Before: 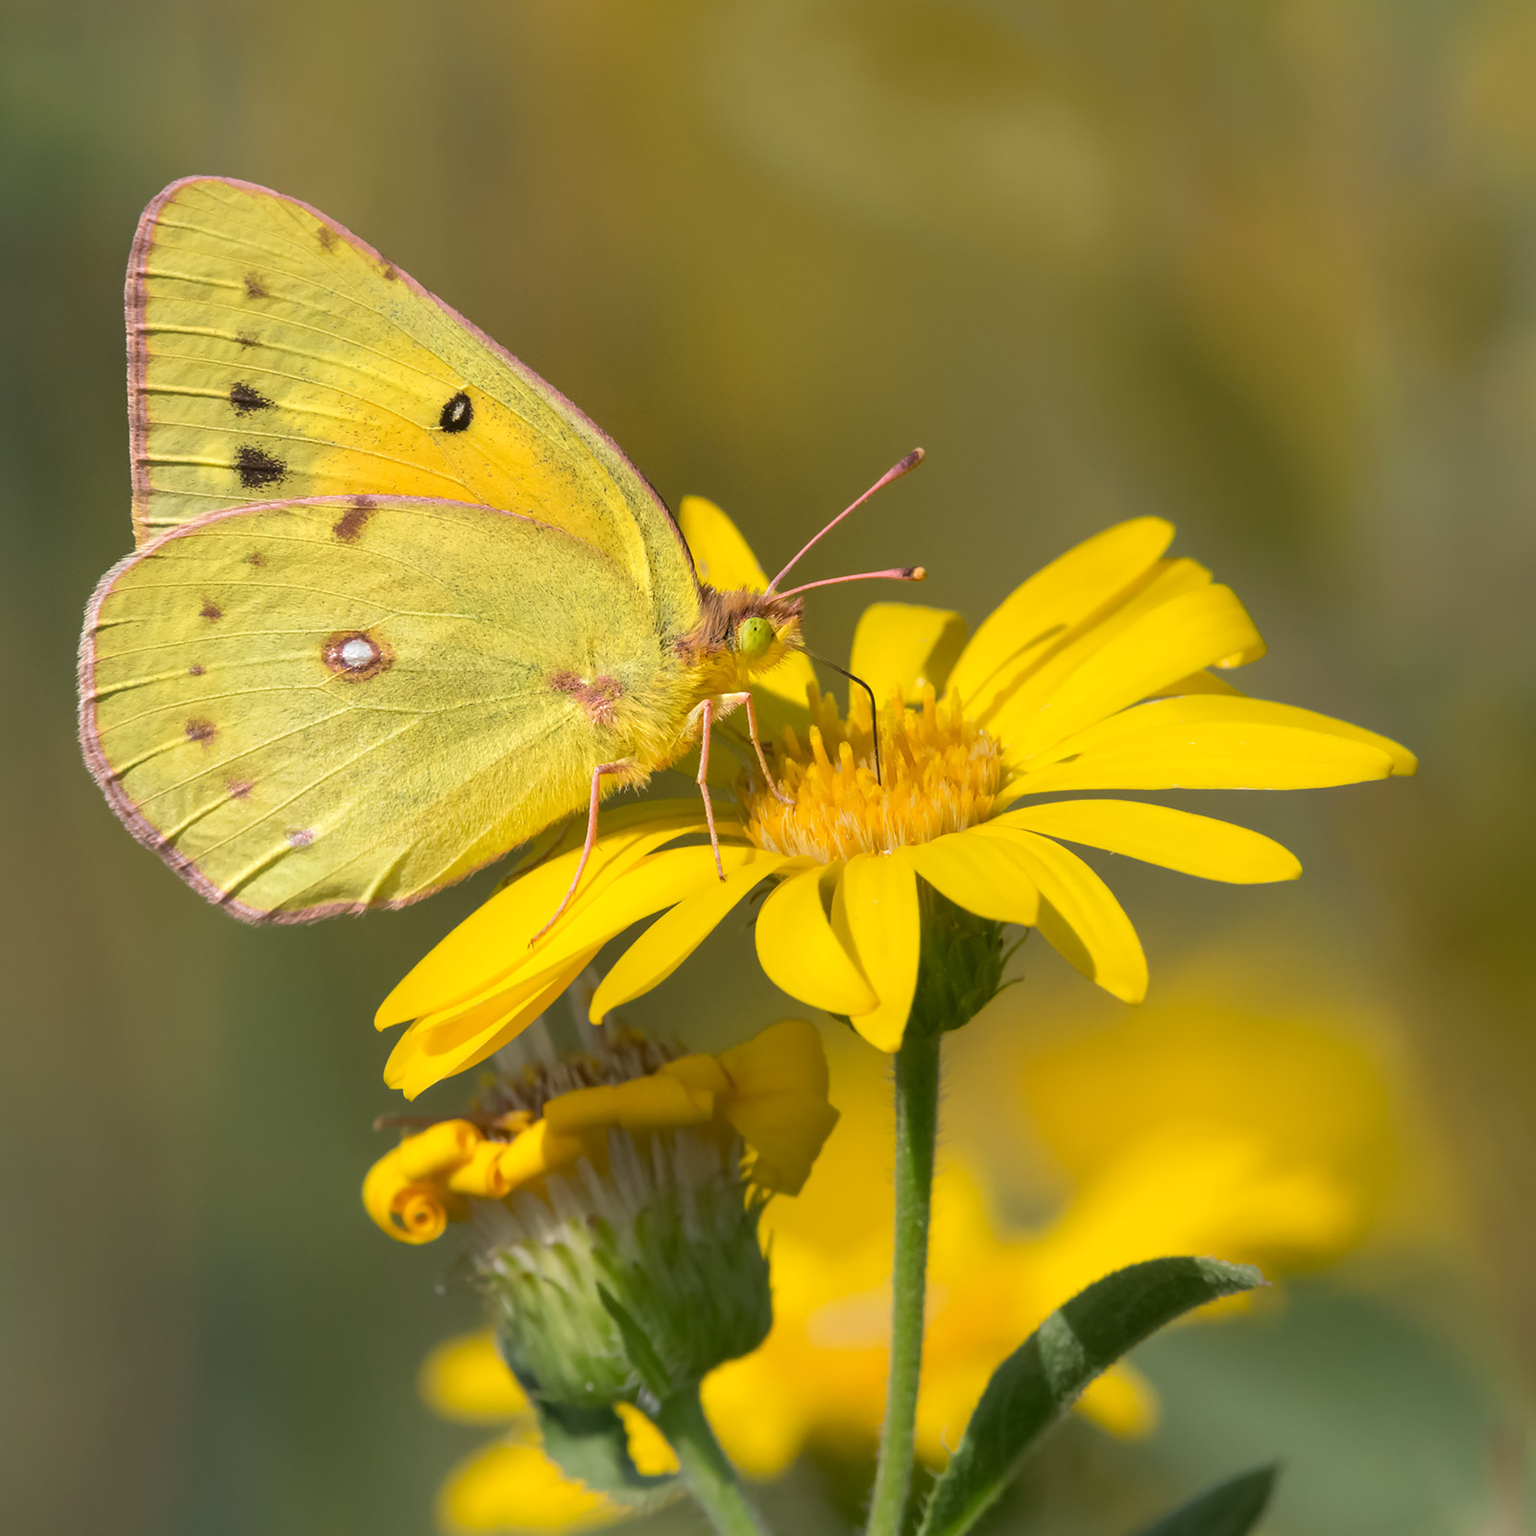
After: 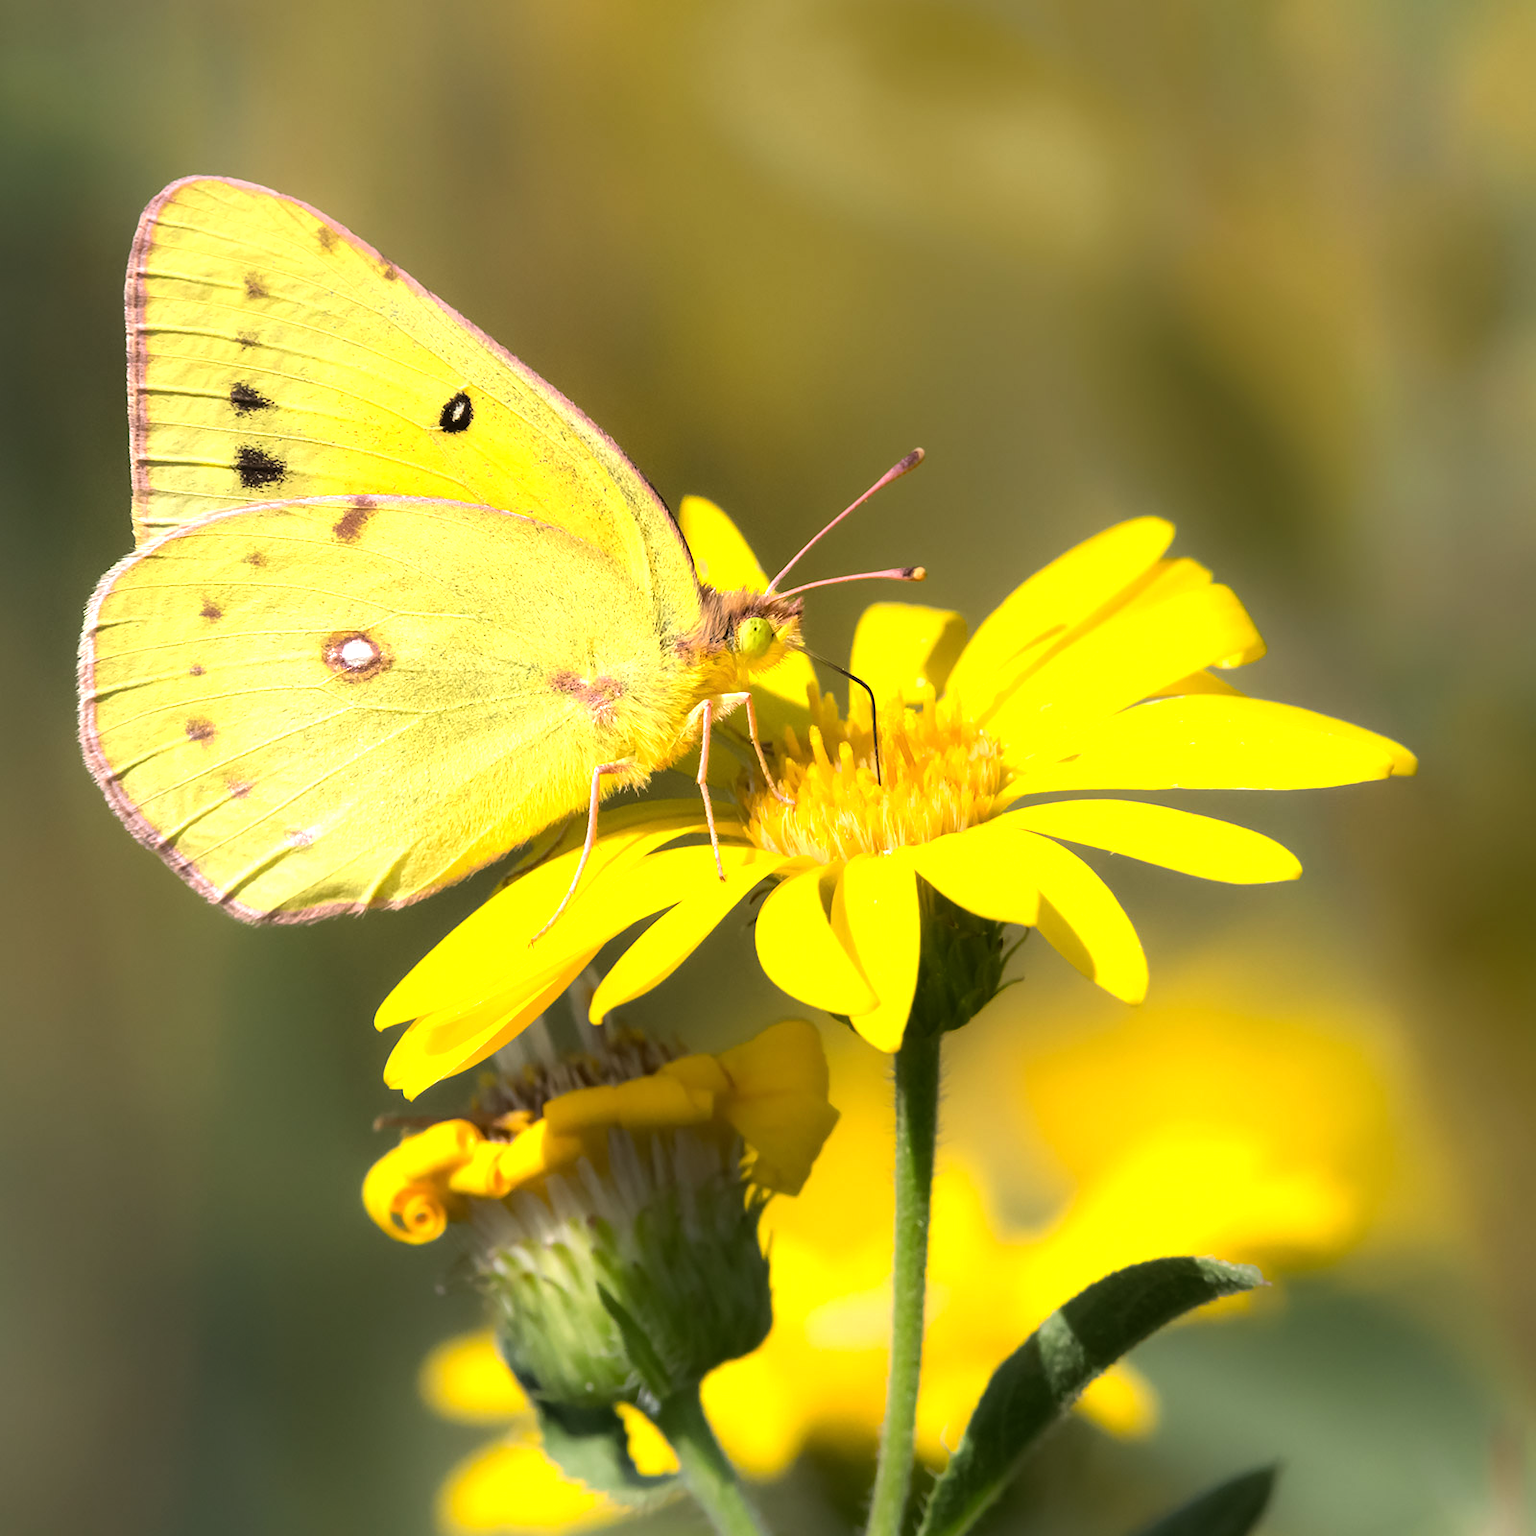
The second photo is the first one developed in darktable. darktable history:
tone equalizer: -8 EV -1.1 EV, -7 EV -1.04 EV, -6 EV -0.854 EV, -5 EV -0.617 EV, -3 EV 0.59 EV, -2 EV 0.857 EV, -1 EV 1.01 EV, +0 EV 1.07 EV, smoothing diameter 2.07%, edges refinement/feathering 16.27, mask exposure compensation -1.57 EV, filter diffusion 5
